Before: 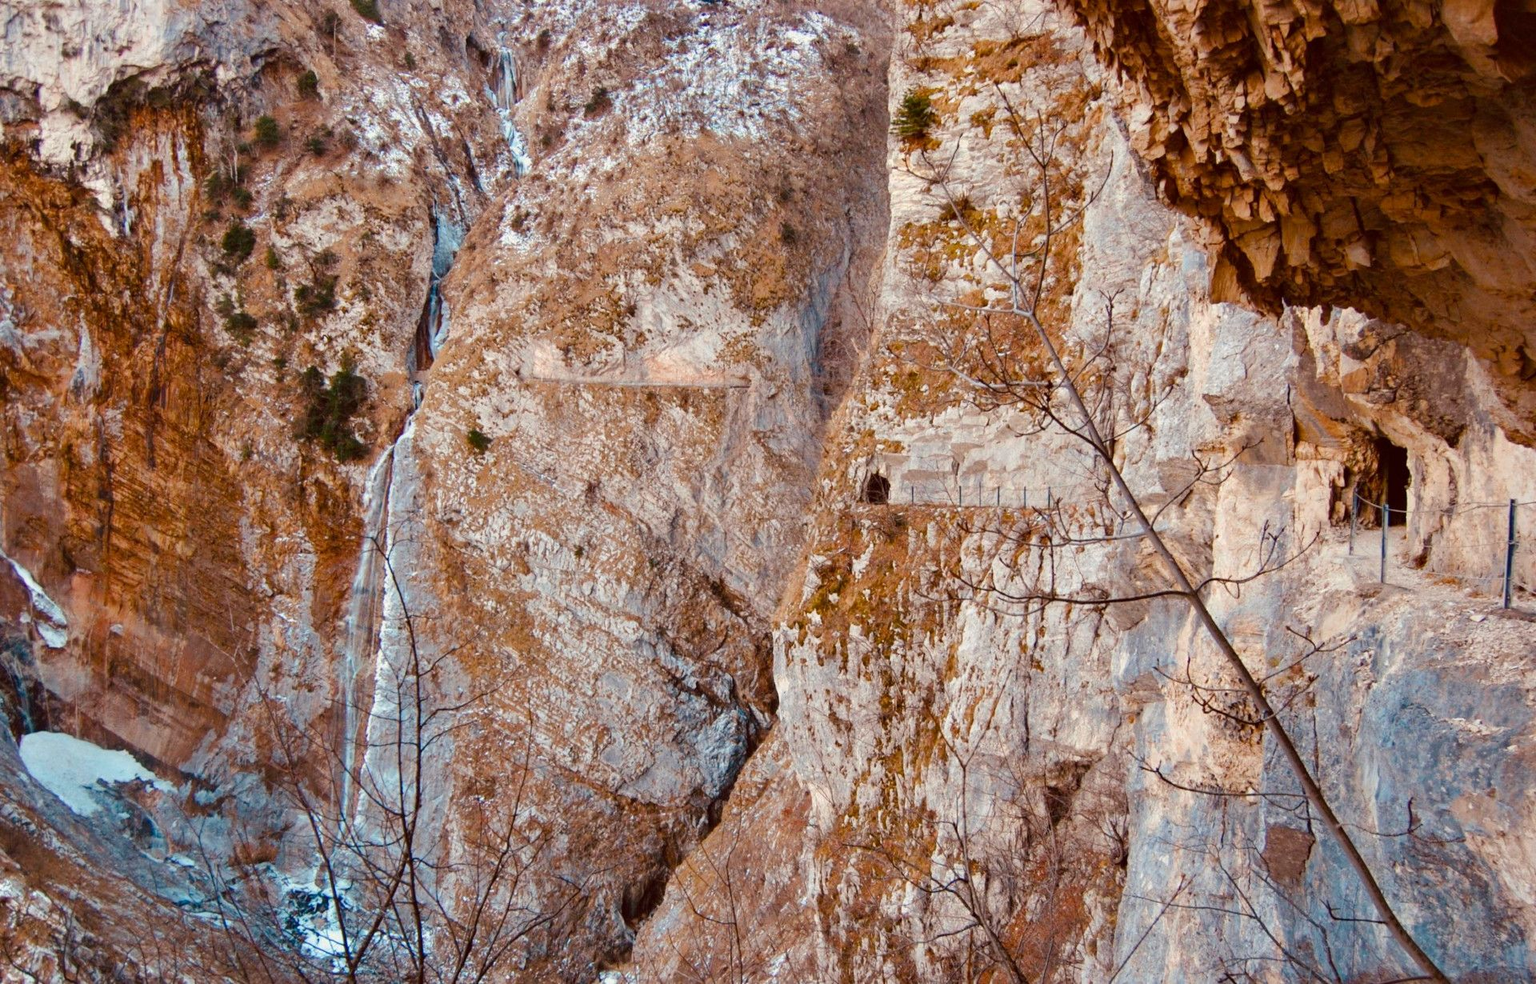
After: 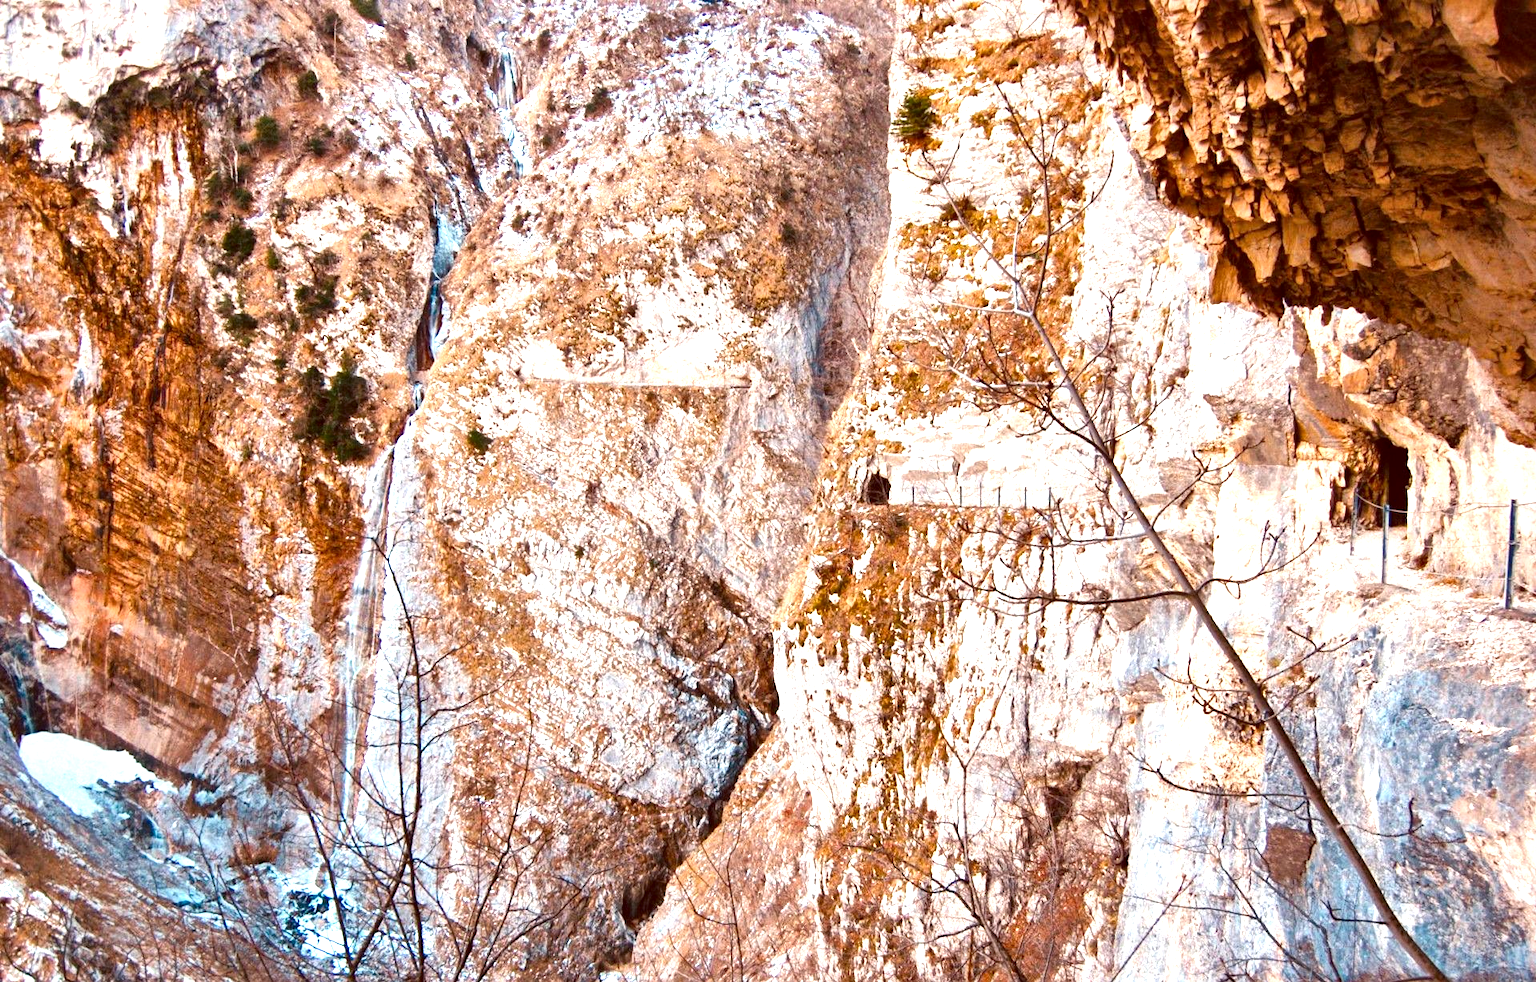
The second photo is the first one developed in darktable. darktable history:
crop: top 0.031%, bottom 0.173%
exposure: exposure 1.152 EV, compensate highlight preservation false
local contrast: mode bilateral grid, contrast 99, coarseness 99, detail 165%, midtone range 0.2
tone equalizer: mask exposure compensation -0.5 EV
